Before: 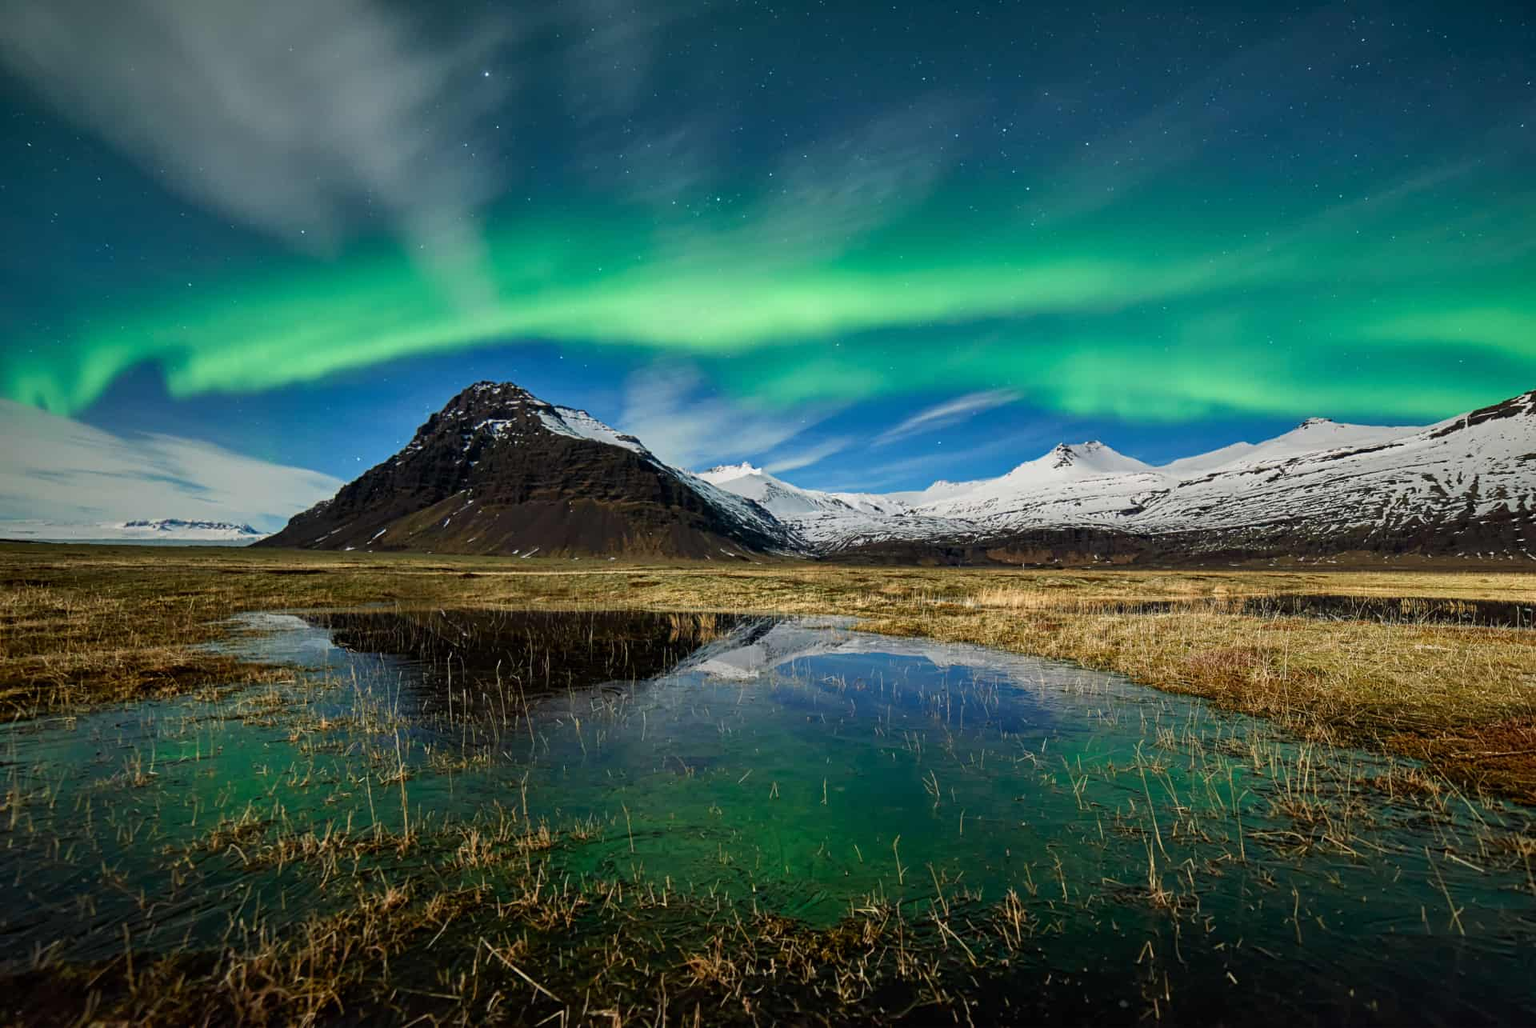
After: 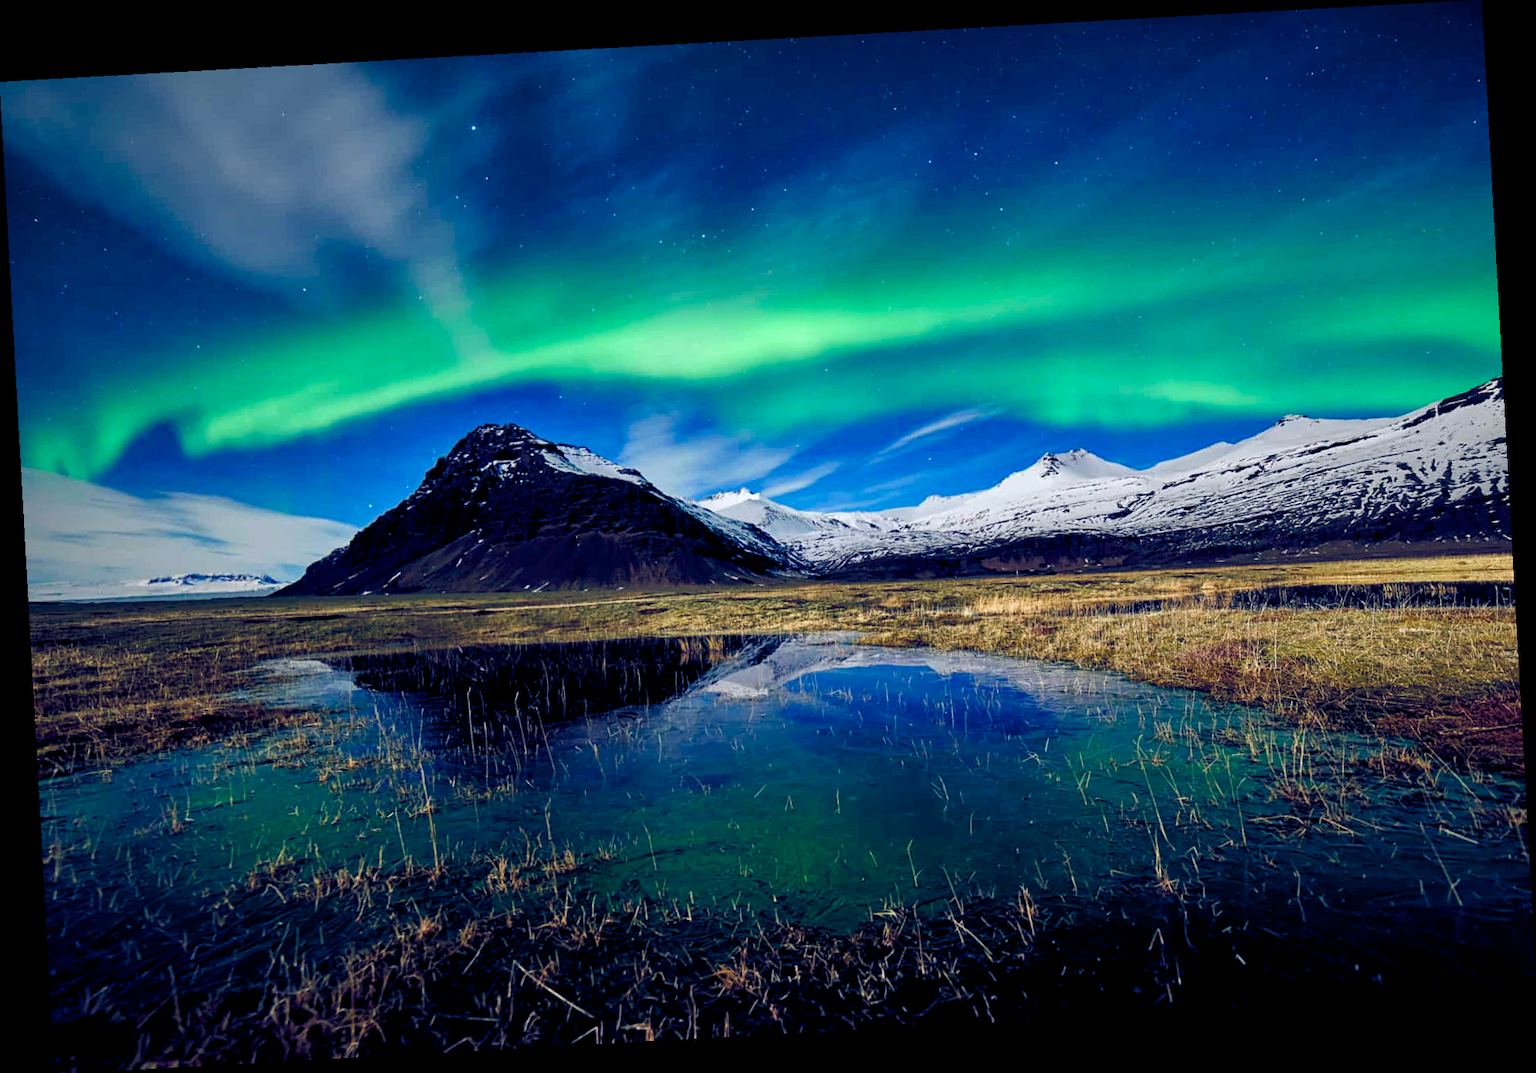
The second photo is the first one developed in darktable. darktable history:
color balance rgb: shadows lift › luminance -41.13%, shadows lift › chroma 14.13%, shadows lift › hue 260°, power › luminance -3.76%, power › chroma 0.56%, power › hue 40.37°, highlights gain › luminance 16.81%, highlights gain › chroma 2.94%, highlights gain › hue 260°, global offset › luminance -0.29%, global offset › chroma 0.31%, global offset › hue 260°, perceptual saturation grading › global saturation 20%, perceptual saturation grading › highlights -13.92%, perceptual saturation grading › shadows 50%
rotate and perspective: rotation -3.18°, automatic cropping off
